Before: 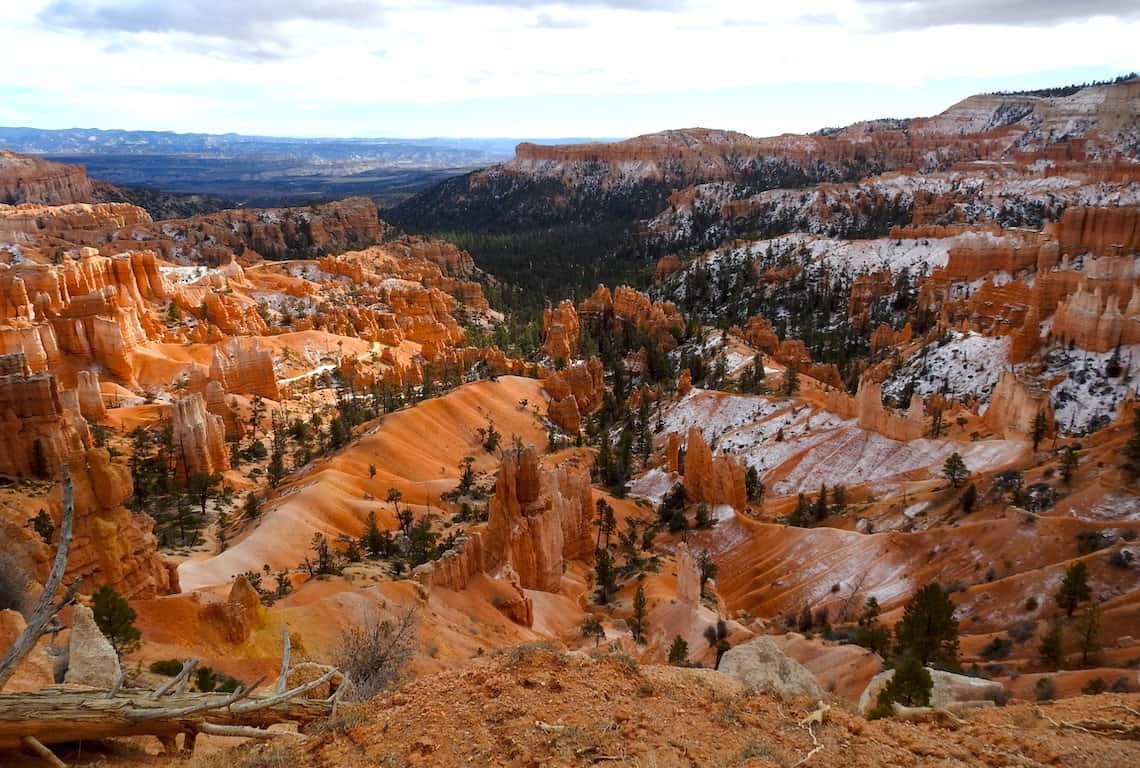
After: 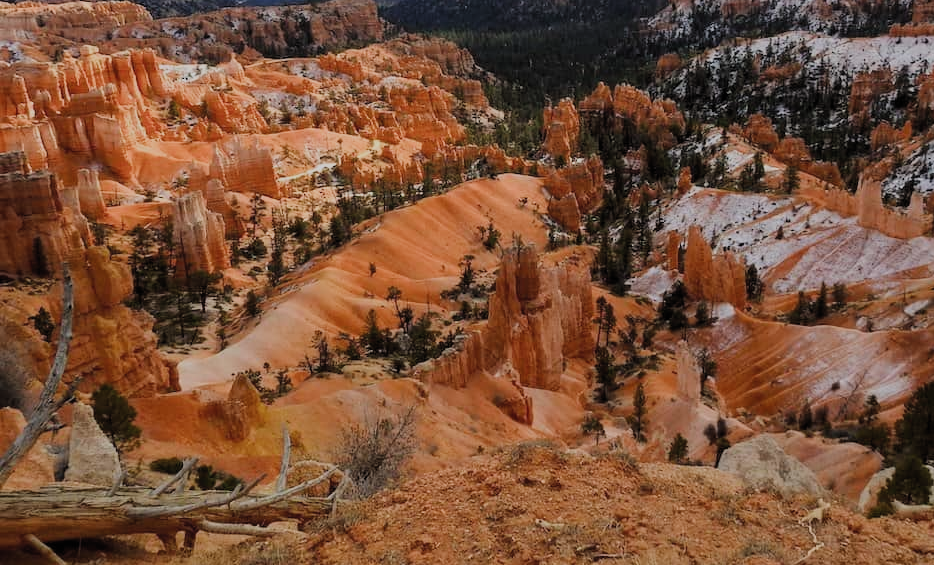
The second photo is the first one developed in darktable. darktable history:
crop: top 26.413%, right 17.996%
filmic rgb: black relative exposure -7.65 EV, white relative exposure 4.56 EV, hardness 3.61, color science v5 (2021), contrast in shadows safe, contrast in highlights safe
exposure: exposure -0.047 EV, compensate exposure bias true, compensate highlight preservation false
